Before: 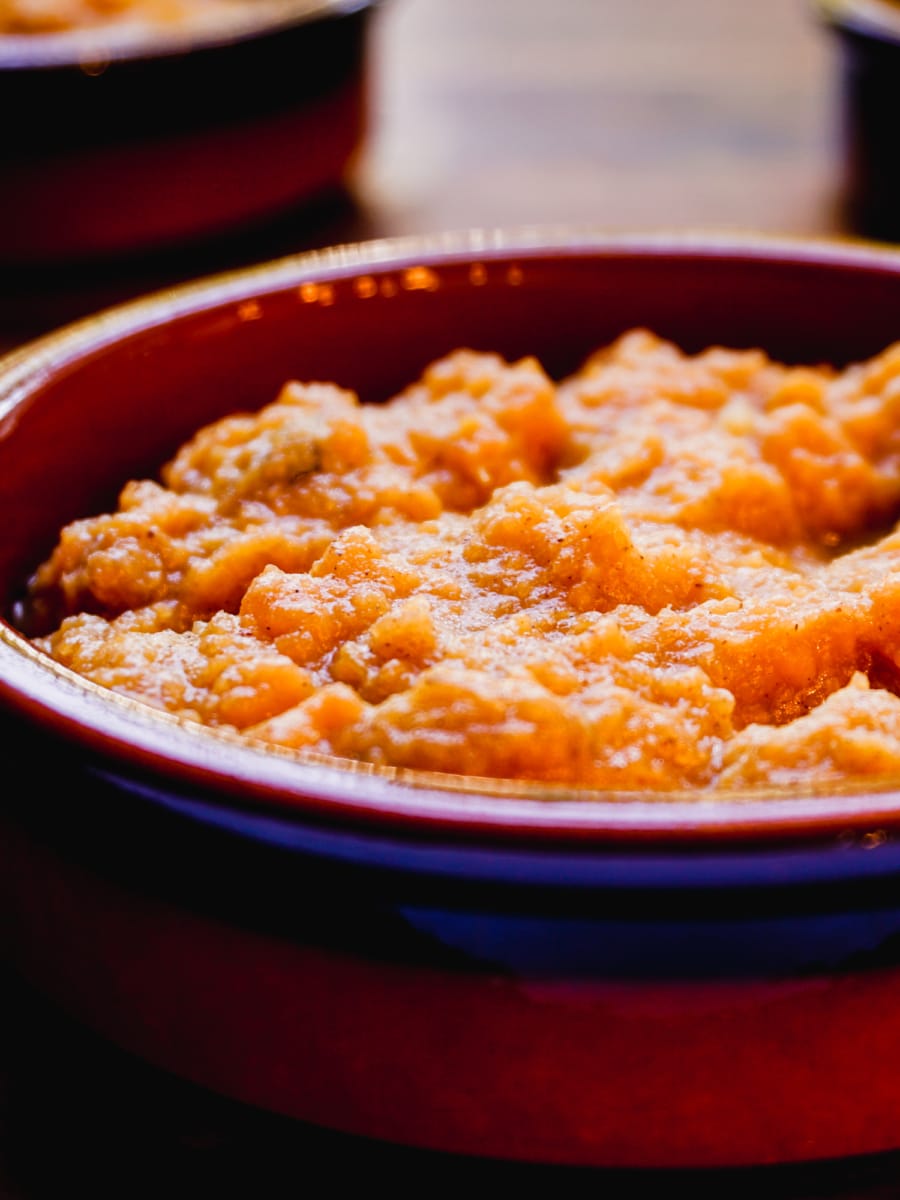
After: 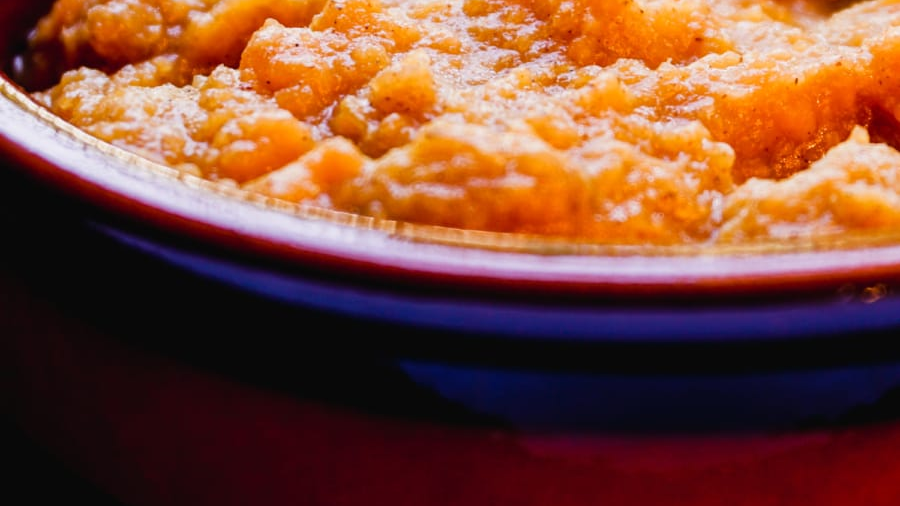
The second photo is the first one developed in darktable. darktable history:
crop: top 45.573%, bottom 12.253%
